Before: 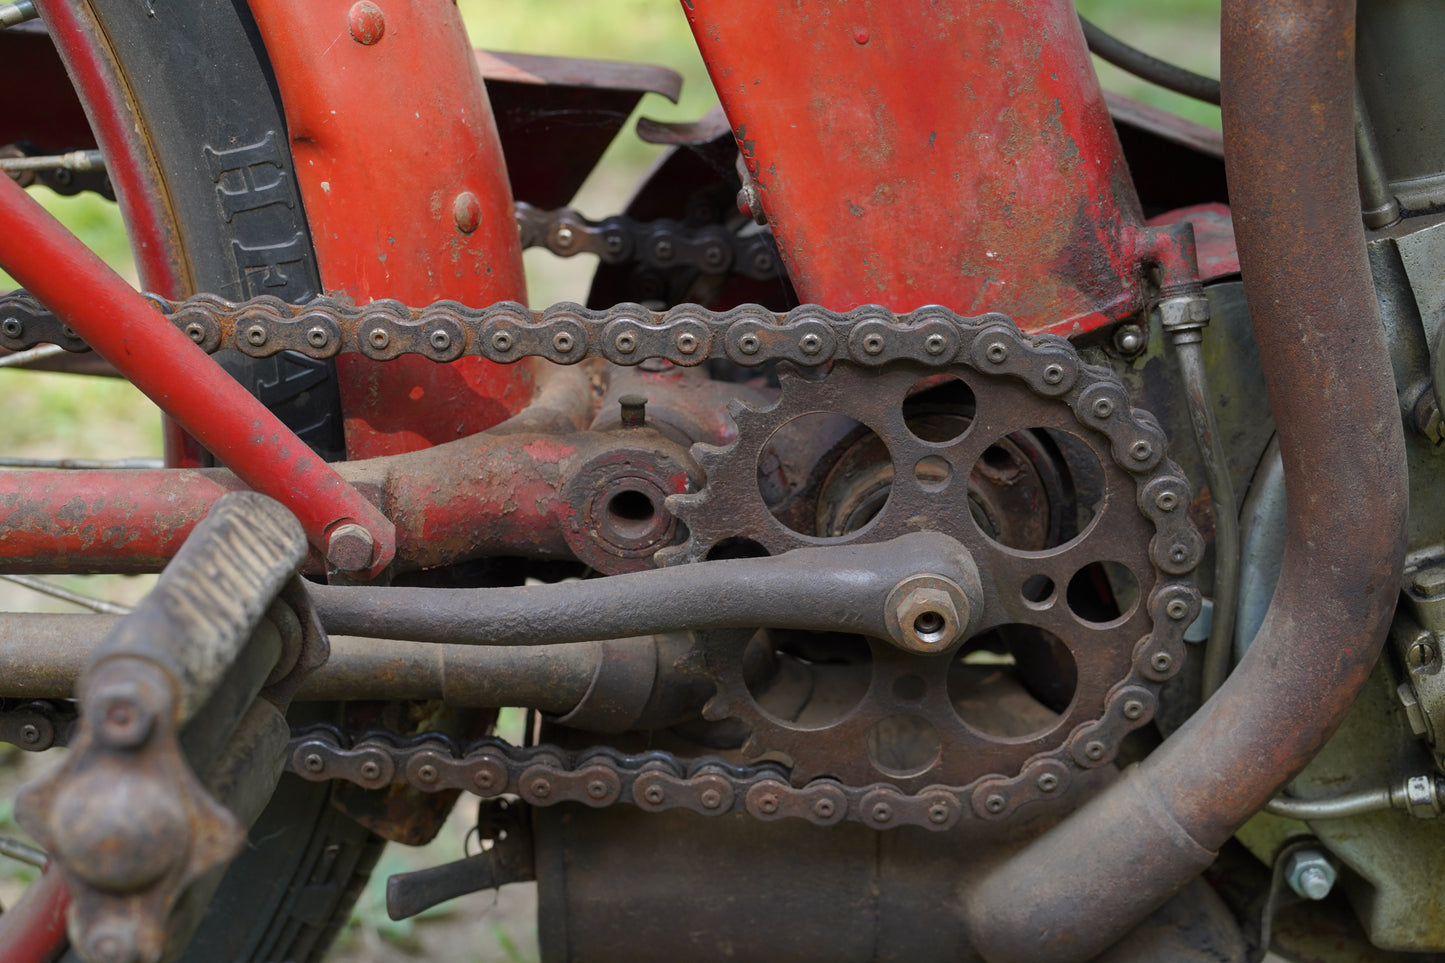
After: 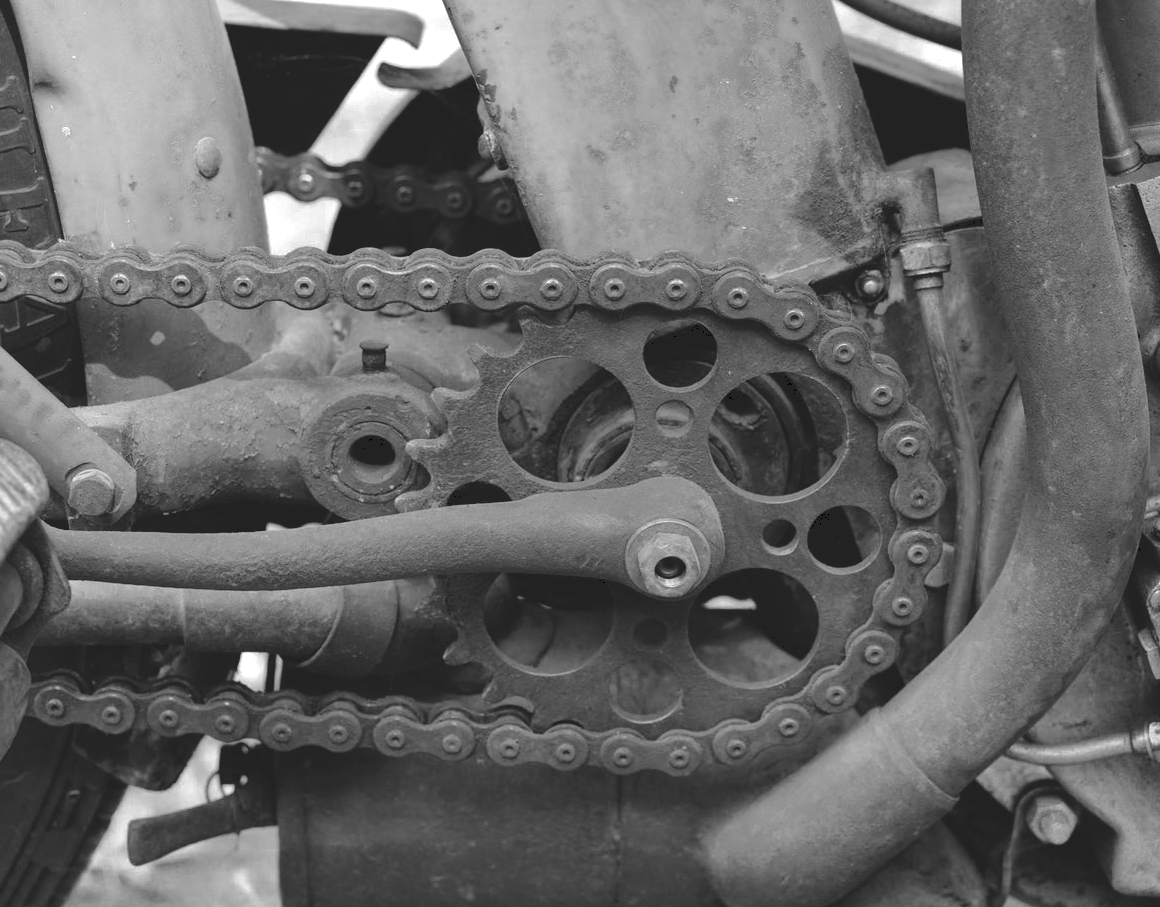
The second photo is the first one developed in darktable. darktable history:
crop and rotate: left 17.959%, top 5.771%, right 1.742%
tone curve: curves: ch0 [(0, 0) (0.003, 0.128) (0.011, 0.133) (0.025, 0.133) (0.044, 0.141) (0.069, 0.152) (0.1, 0.169) (0.136, 0.201) (0.177, 0.239) (0.224, 0.294) (0.277, 0.358) (0.335, 0.428) (0.399, 0.488) (0.468, 0.55) (0.543, 0.611) (0.623, 0.678) (0.709, 0.755) (0.801, 0.843) (0.898, 0.91) (1, 1)], preserve colors none
color zones: curves: ch0 [(0, 0.554) (0.146, 0.662) (0.293, 0.86) (0.503, 0.774) (0.637, 0.106) (0.74, 0.072) (0.866, 0.488) (0.998, 0.569)]; ch1 [(0, 0) (0.143, 0) (0.286, 0) (0.429, 0) (0.571, 0) (0.714, 0) (0.857, 0)]
